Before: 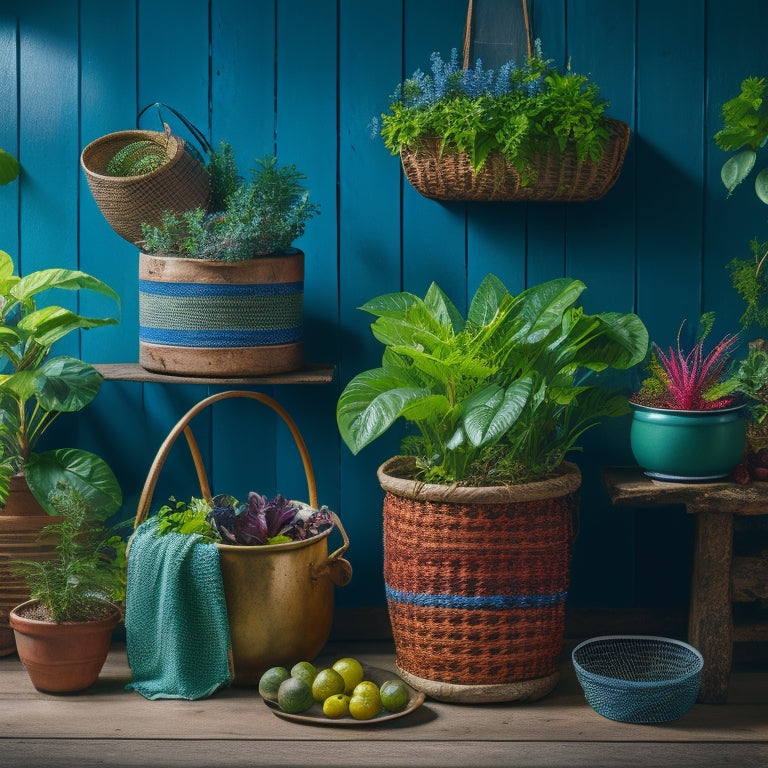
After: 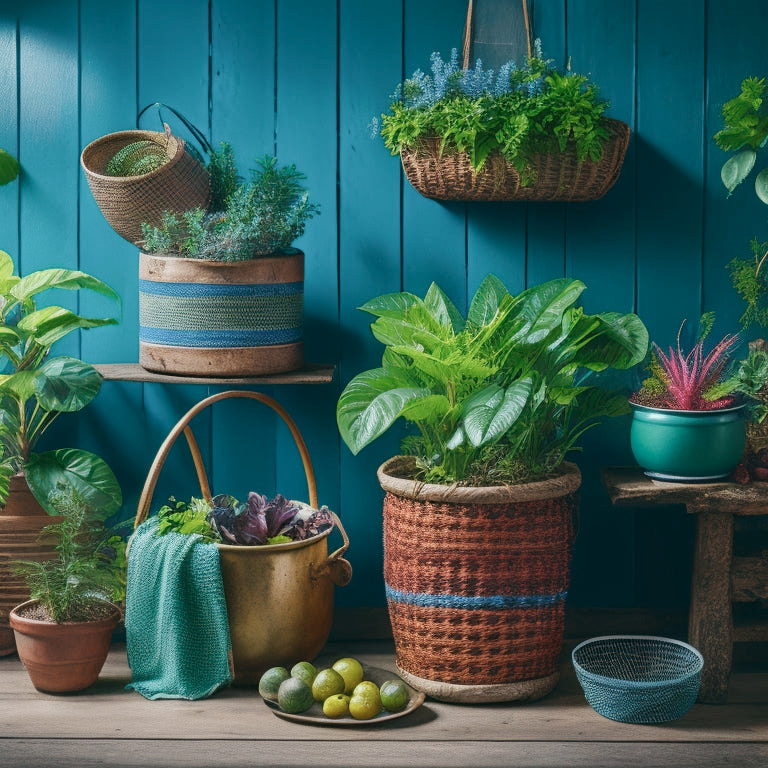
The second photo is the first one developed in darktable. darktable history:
tone curve: curves: ch0 [(0, 0) (0.003, 0.004) (0.011, 0.015) (0.025, 0.033) (0.044, 0.058) (0.069, 0.091) (0.1, 0.131) (0.136, 0.179) (0.177, 0.233) (0.224, 0.295) (0.277, 0.364) (0.335, 0.434) (0.399, 0.51) (0.468, 0.583) (0.543, 0.654) (0.623, 0.724) (0.709, 0.789) (0.801, 0.852) (0.898, 0.924) (1, 1)], preserve colors none
color look up table: target L [62.47, 44.07, 31.95, 199.92, 100, 80.67, 69.43, 59.56, 56.54, 48.42, 42.94, 43.16, 34.72, 26.18, 71.03, 58.9, 51.25, 47.94, 36.39, 25.61, 63.64, 48.63, 43.76, 27.01, 0 ×25], target a [-19.19, -28.1, -8.1, 0.011, -0.001, 0.092, -0.303, 15.95, 15.78, 30.57, -0.143, 41.37, 40.59, 10.76, -0.612, -0.856, 4.607, 40.19, 1.57, 16.46, -25.21, -23.25, -6.334, -0.522, 0 ×25], target b [44.06, 24.25, 15.32, -0.137, 0.007, 0.98, 64.2, 53.93, 13.12, 42.72, 0.037, 15.04, 21.51, 10.02, -0.706, 0.069, -19.82, -11.96, -33.72, -11.75, -2.477, -20.7, -18.16, -0.3, 0 ×25], num patches 24
